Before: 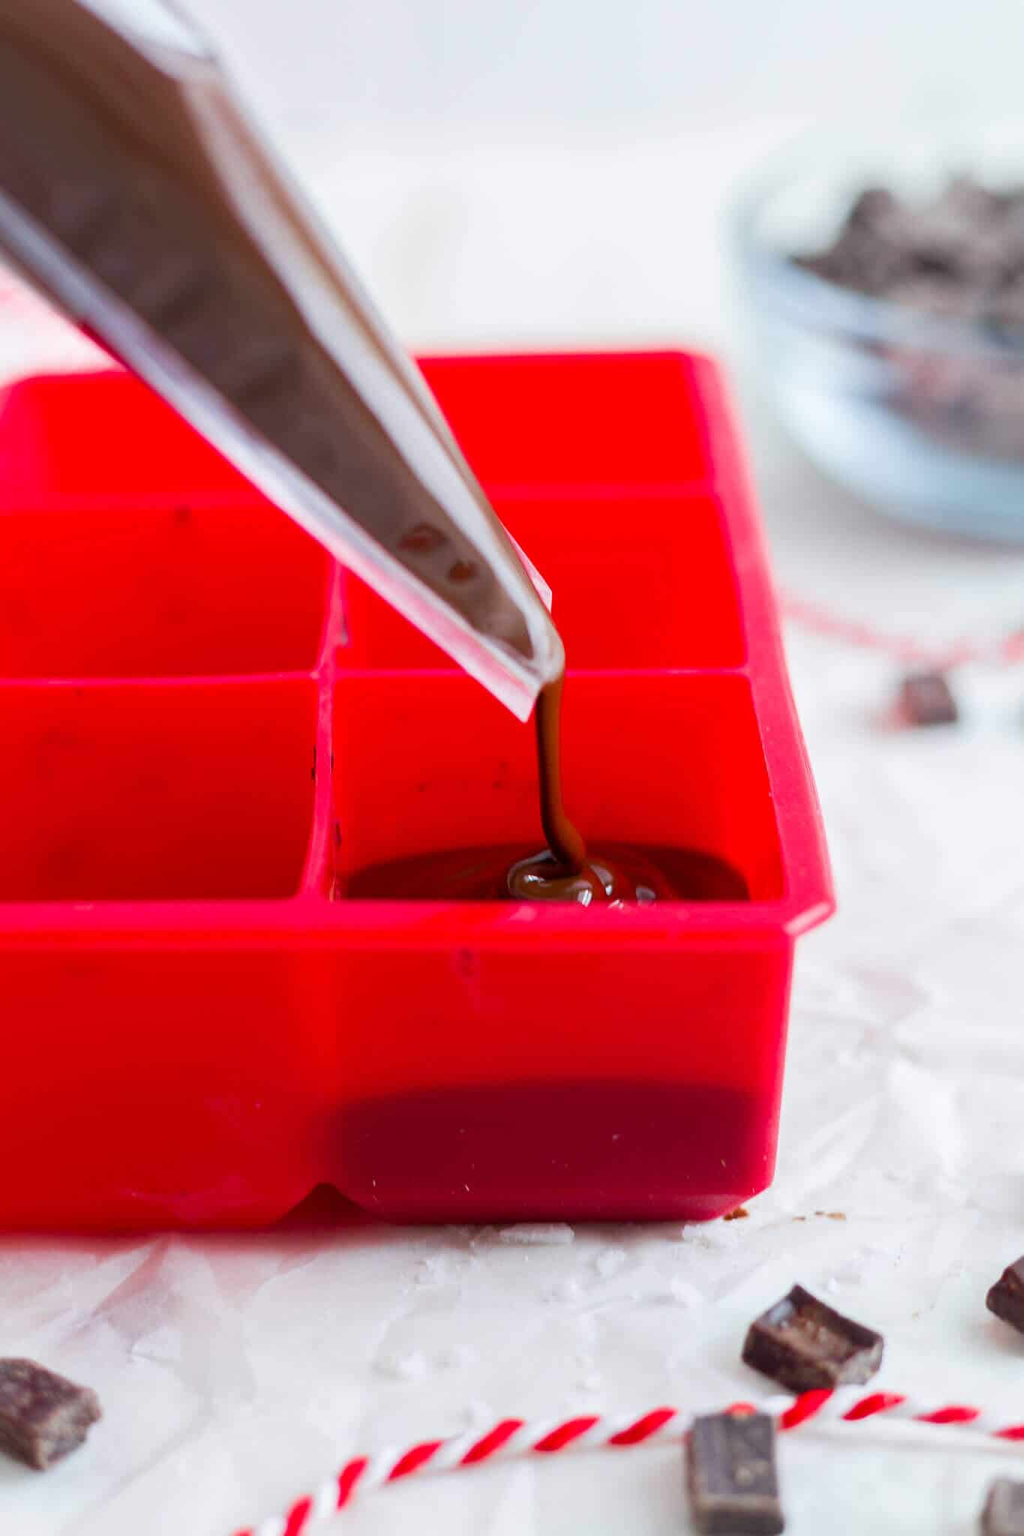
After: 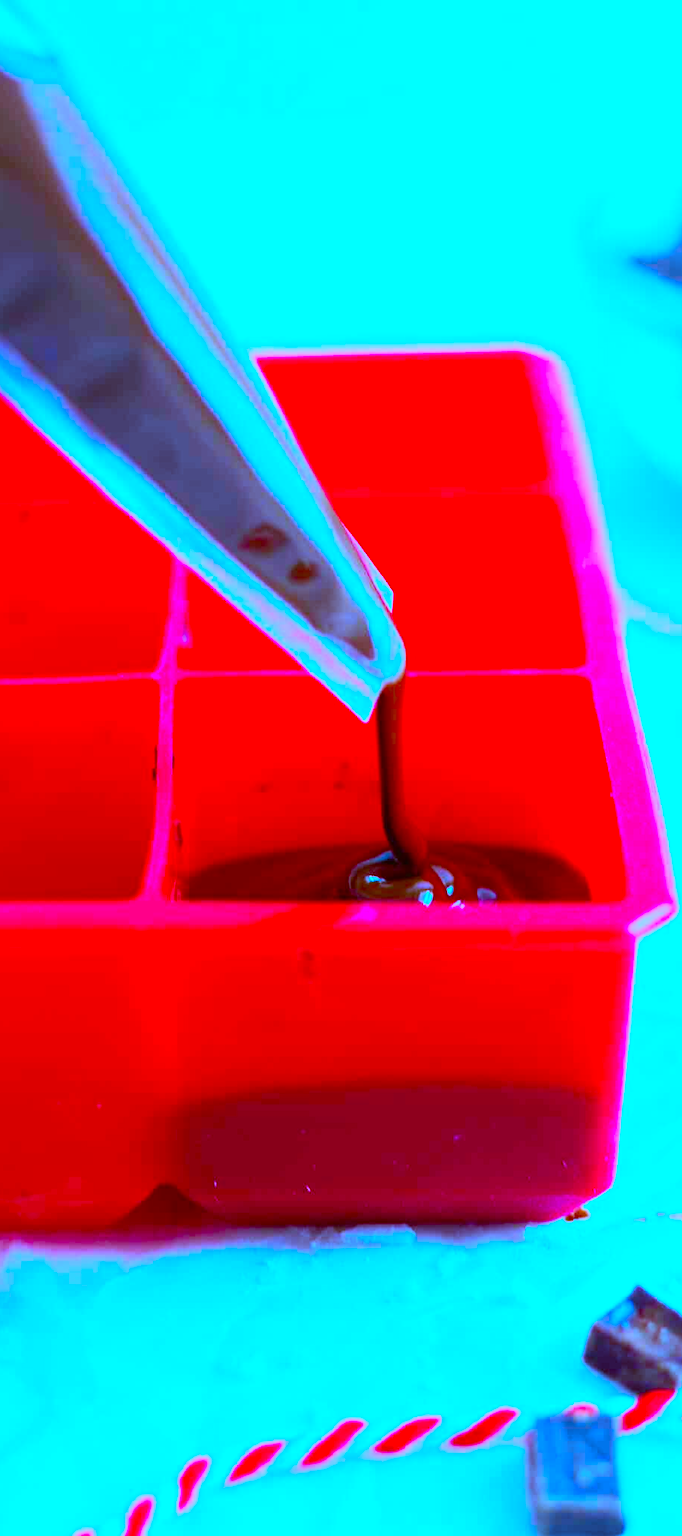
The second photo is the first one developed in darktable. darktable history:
white balance: red 0.766, blue 1.537
crop and rotate: left 15.546%, right 17.787%
contrast brightness saturation: contrast 0.2, brightness 0.16, saturation 0.22
color correction: highlights a* -10.77, highlights b* 9.8, saturation 1.72
